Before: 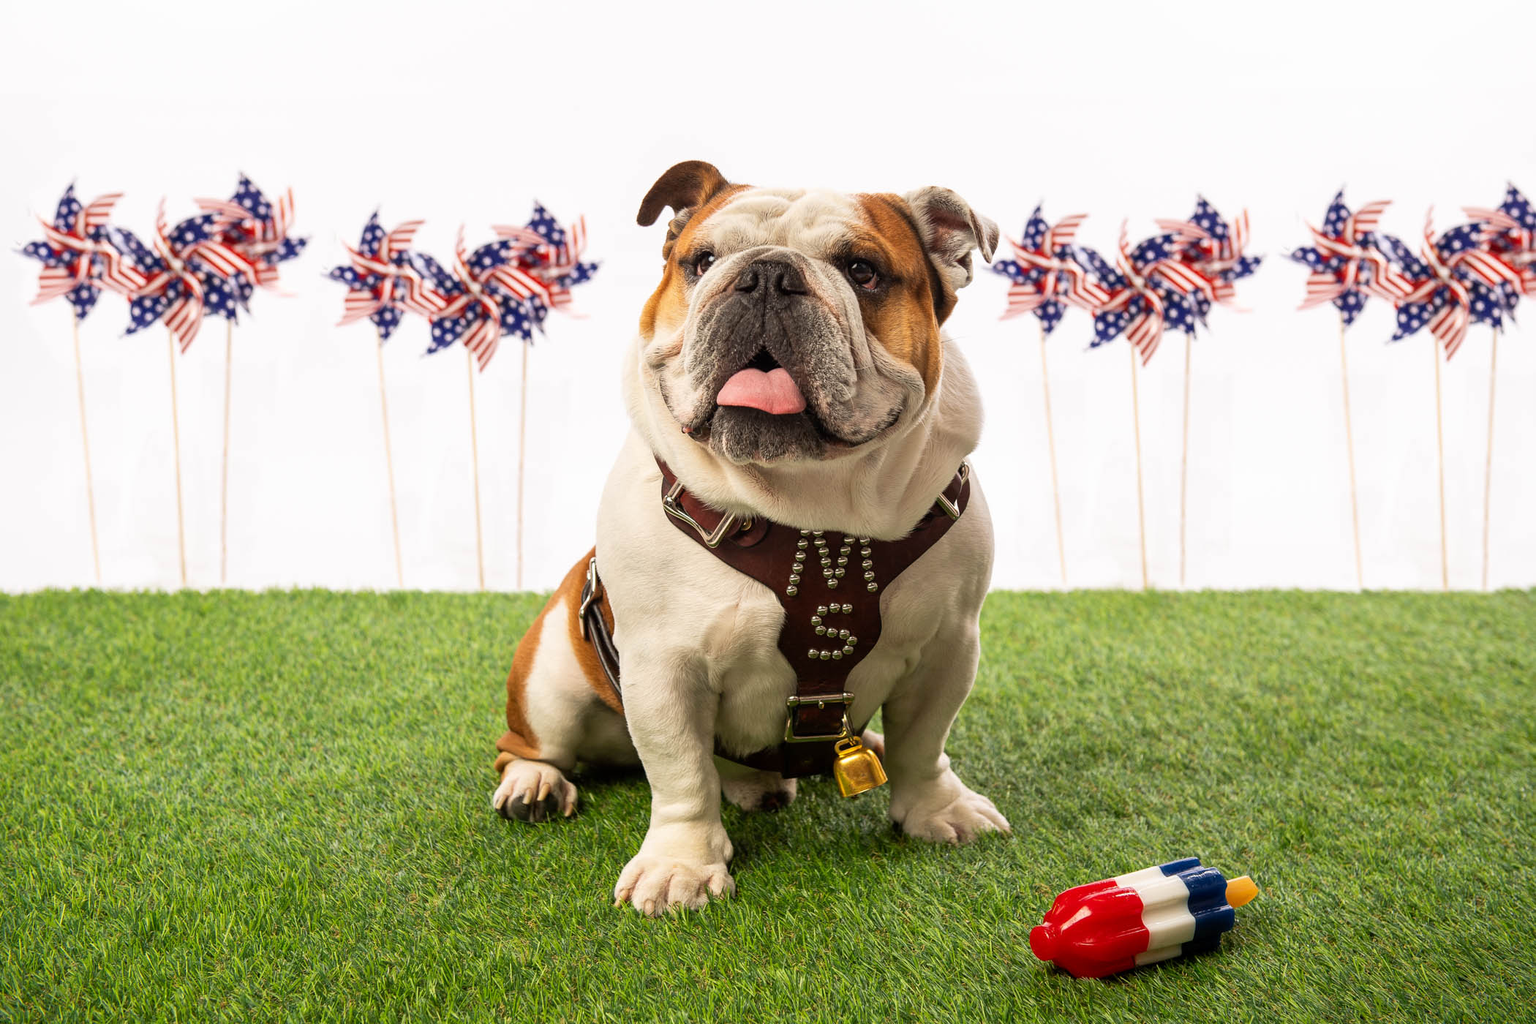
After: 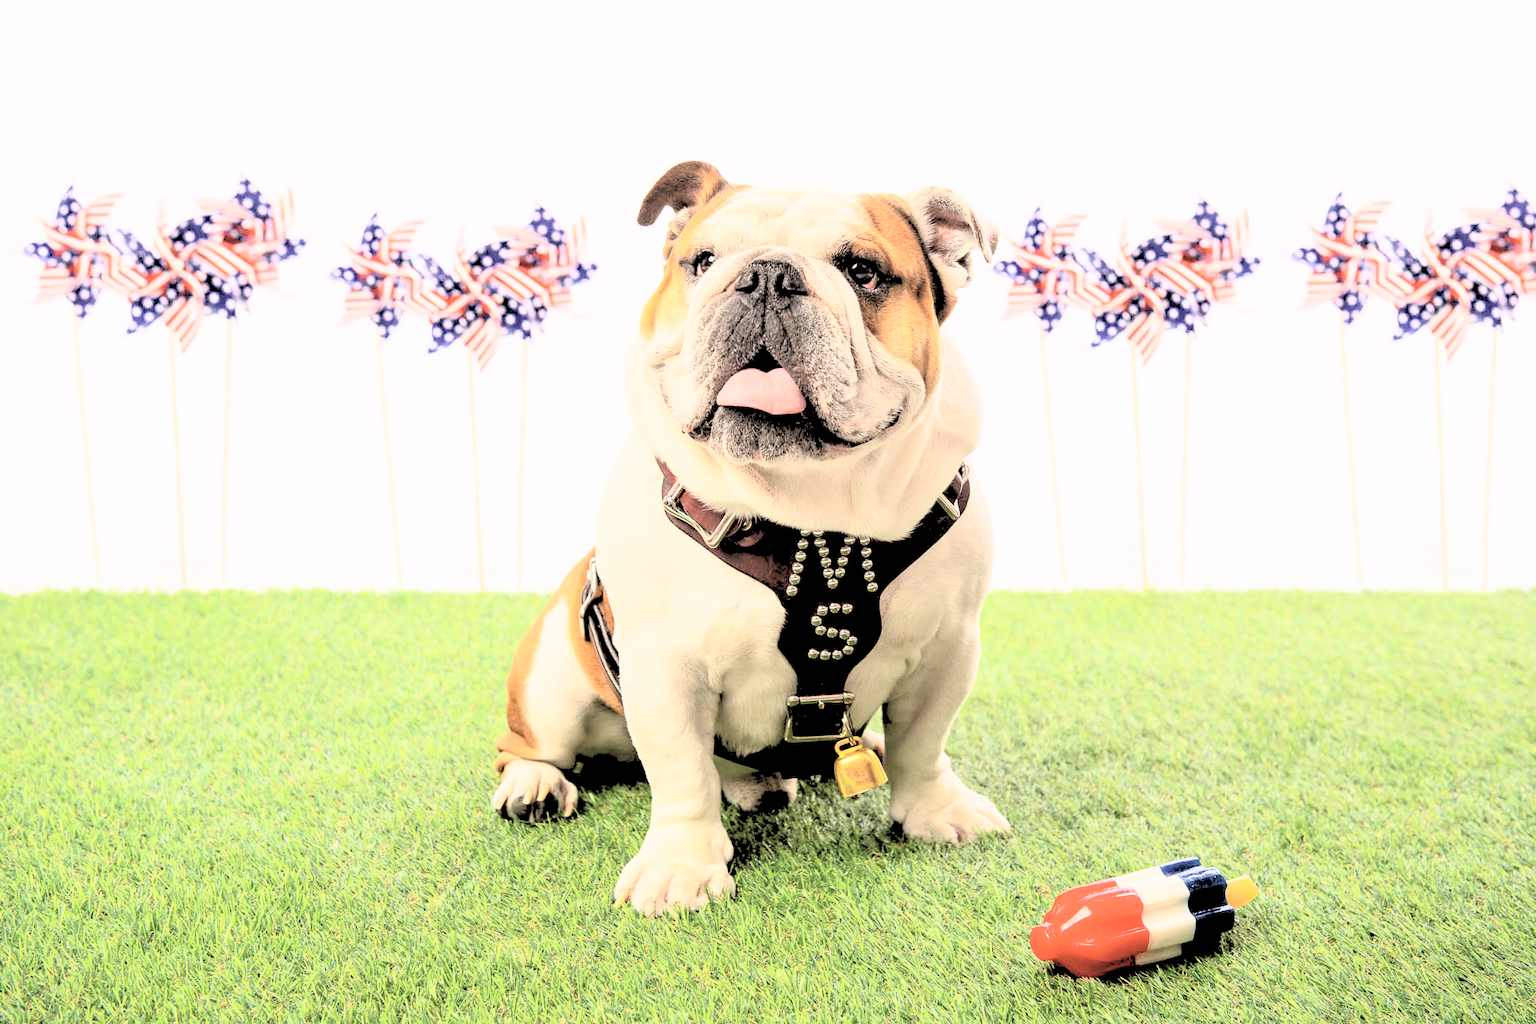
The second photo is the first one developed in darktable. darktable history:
lowpass: radius 0.1, contrast 0.85, saturation 1.1, unbound 0
contrast brightness saturation: contrast 0.43, brightness 0.56, saturation -0.19
rgb levels: levels [[0.027, 0.429, 0.996], [0, 0.5, 1], [0, 0.5, 1]]
